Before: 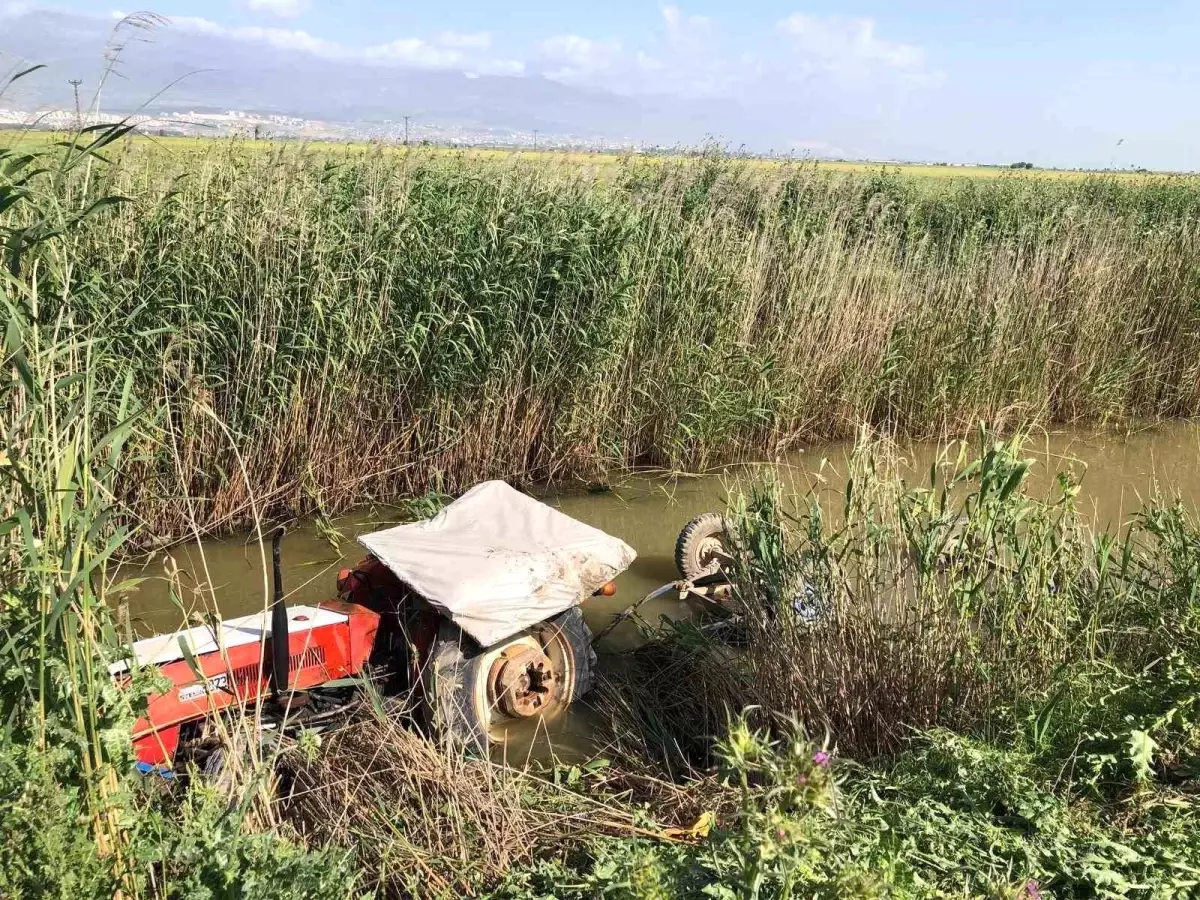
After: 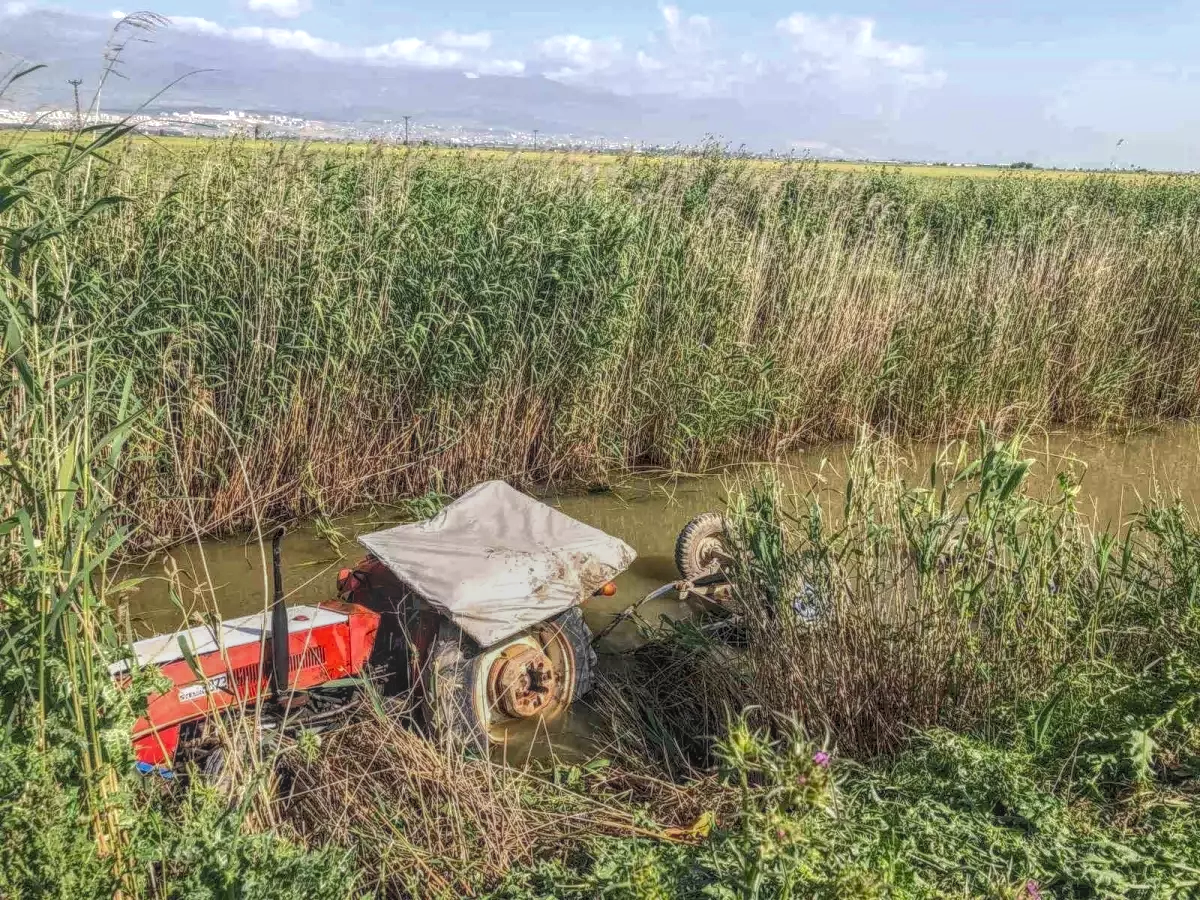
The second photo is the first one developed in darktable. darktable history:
local contrast: highlights 20%, shadows 31%, detail 200%, midtone range 0.2
tone equalizer: edges refinement/feathering 500, mask exposure compensation -1.57 EV, preserve details no
